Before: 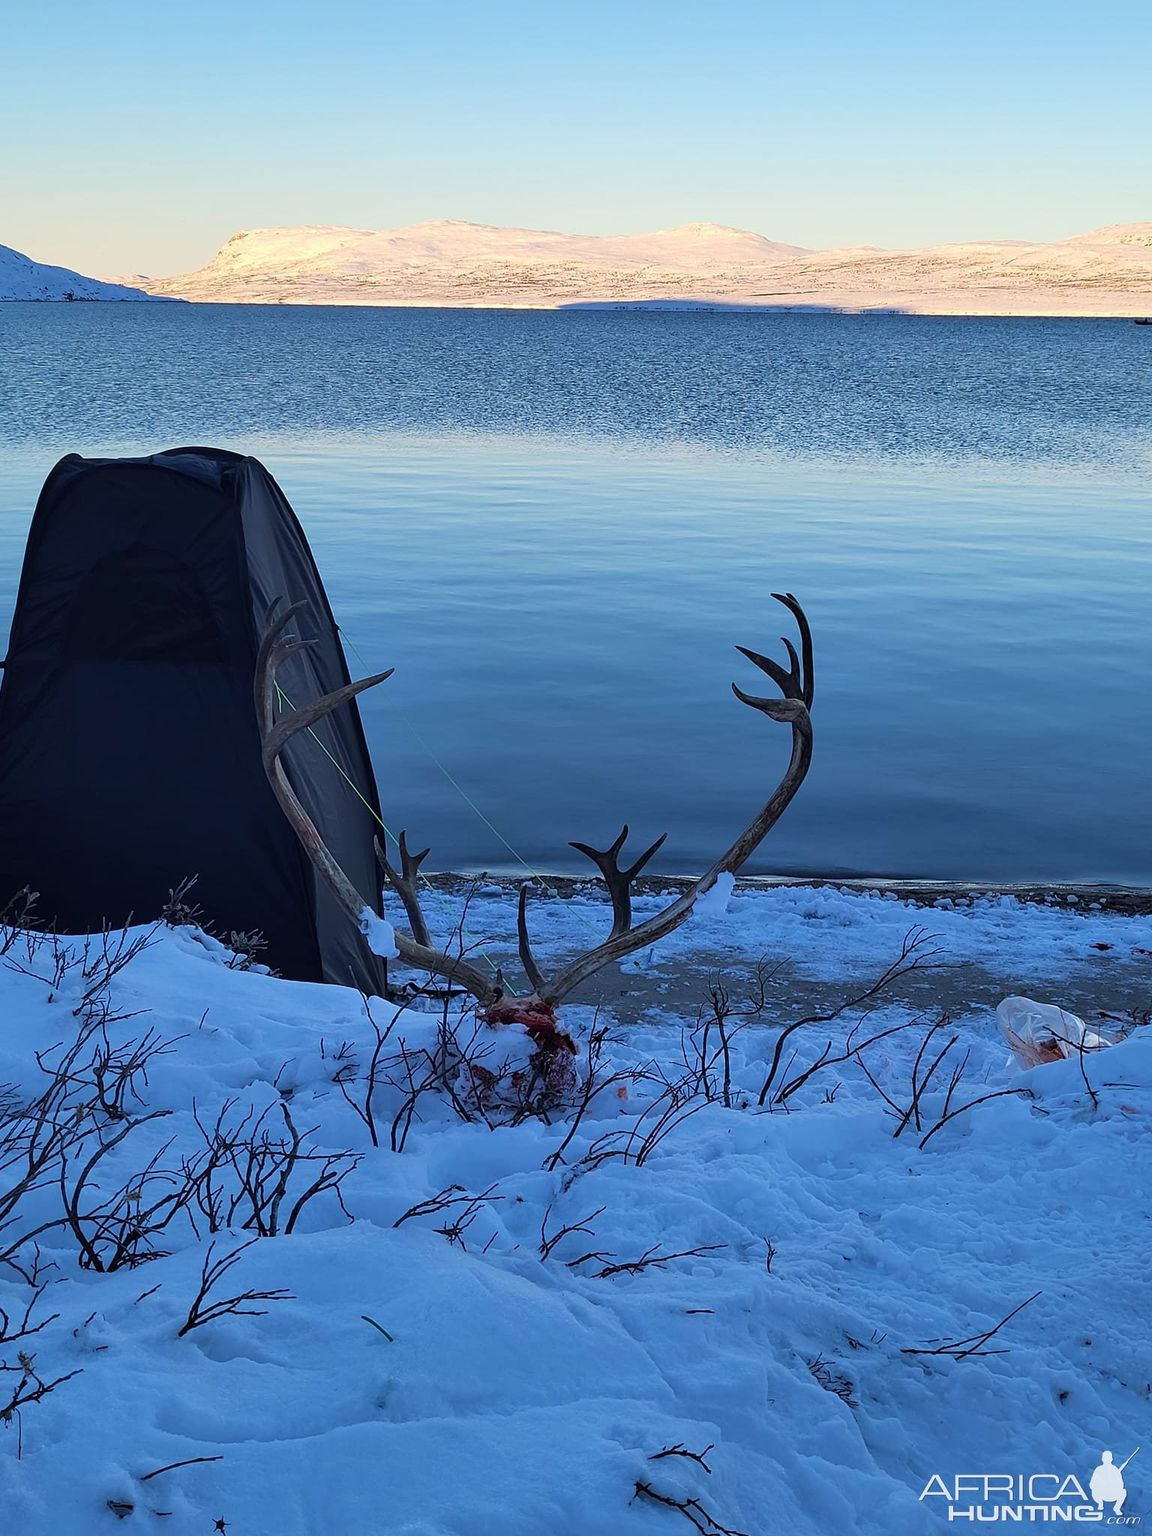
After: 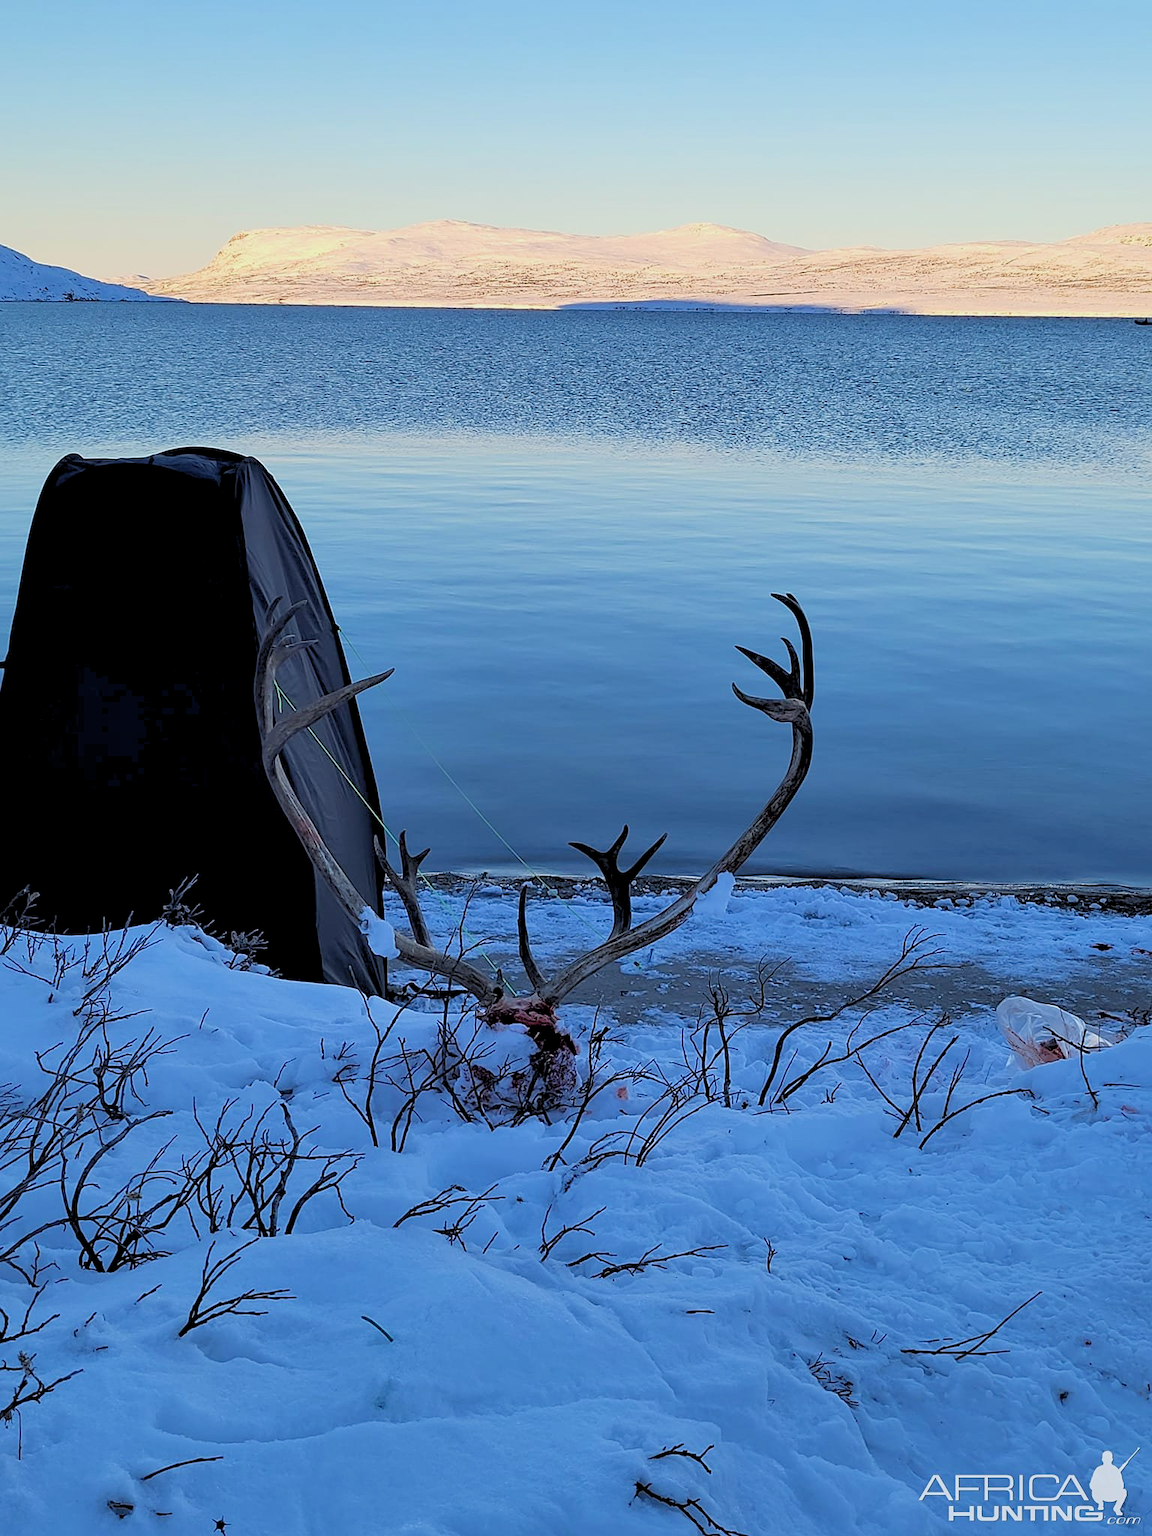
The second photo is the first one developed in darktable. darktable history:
rgb levels: preserve colors sum RGB, levels [[0.038, 0.433, 0.934], [0, 0.5, 1], [0, 0.5, 1]]
sharpen: amount 0.2
